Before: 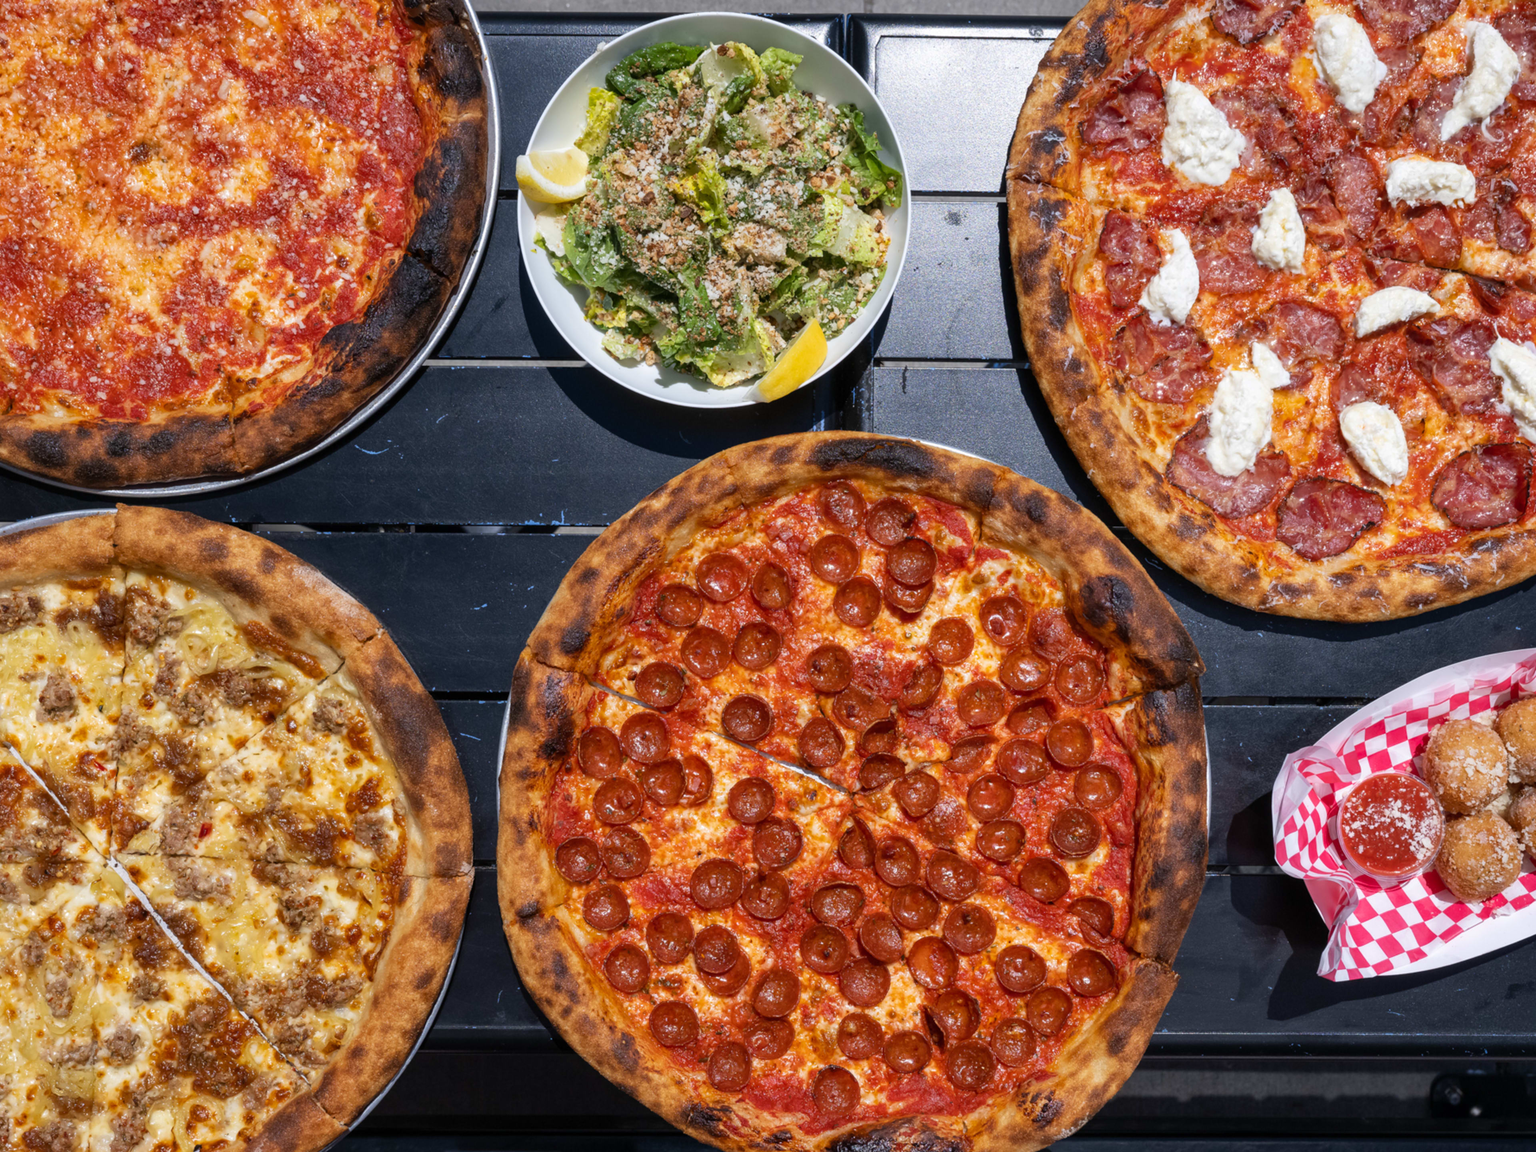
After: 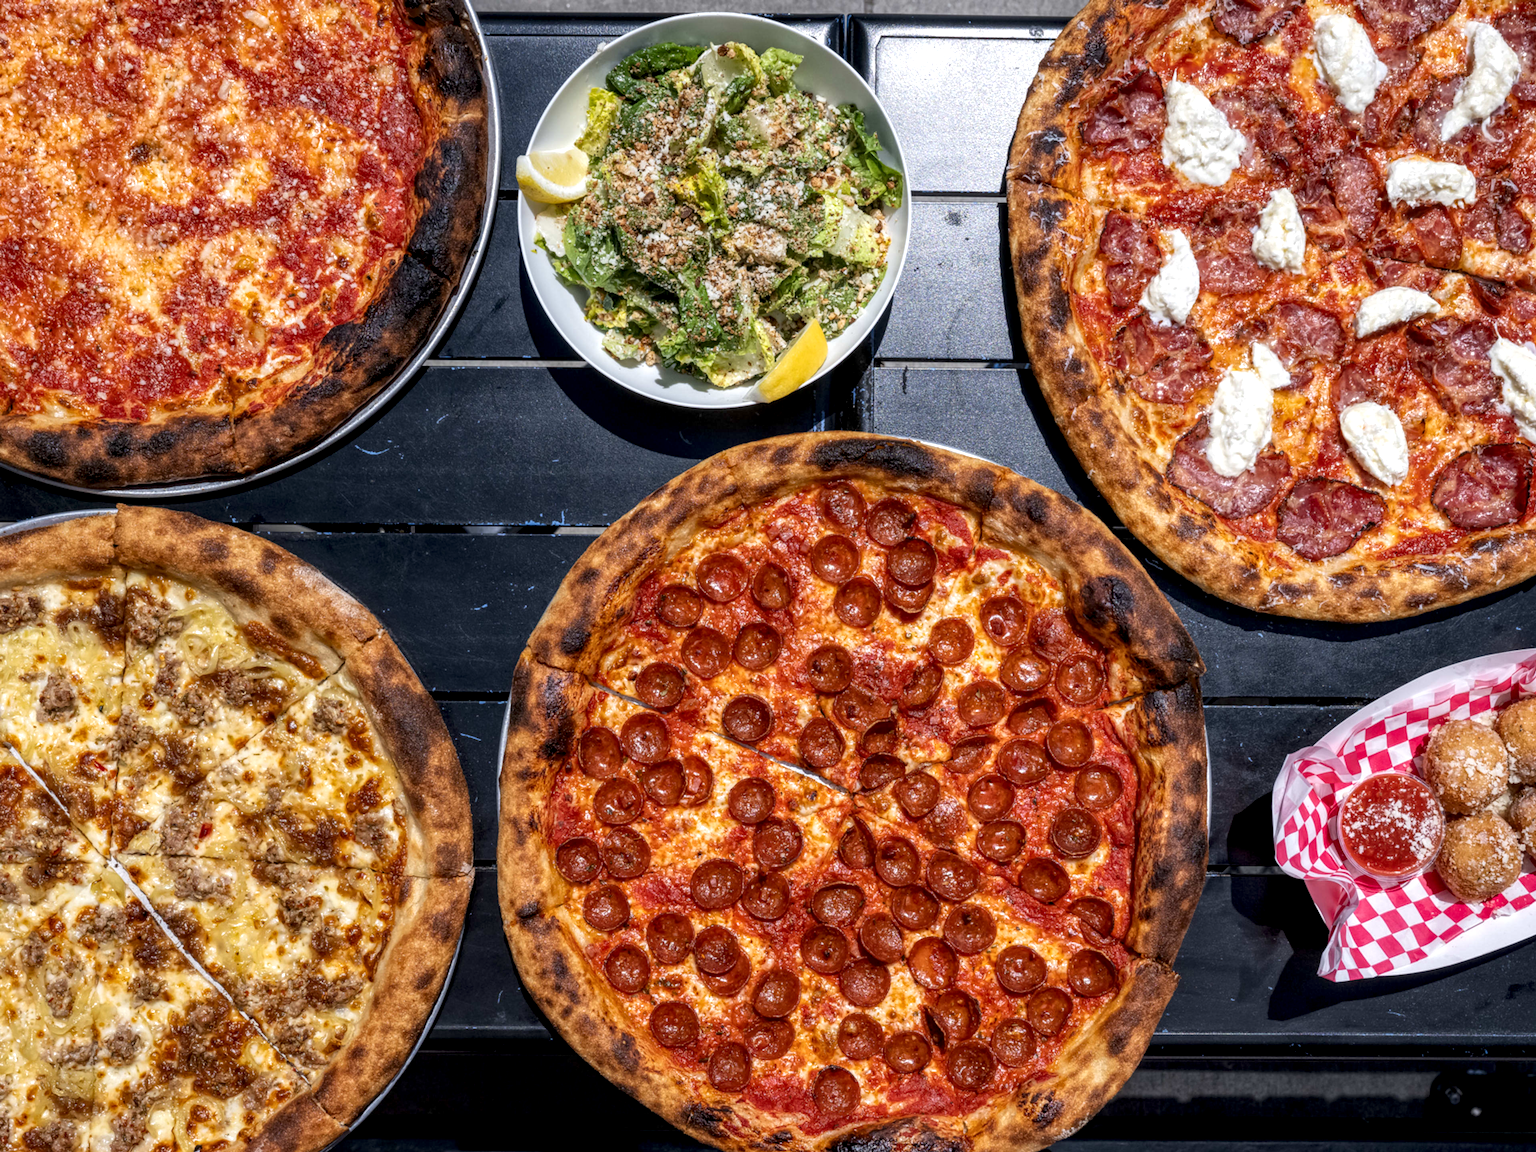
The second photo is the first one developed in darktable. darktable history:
local contrast: highlights 101%, shadows 100%, detail 200%, midtone range 0.2
